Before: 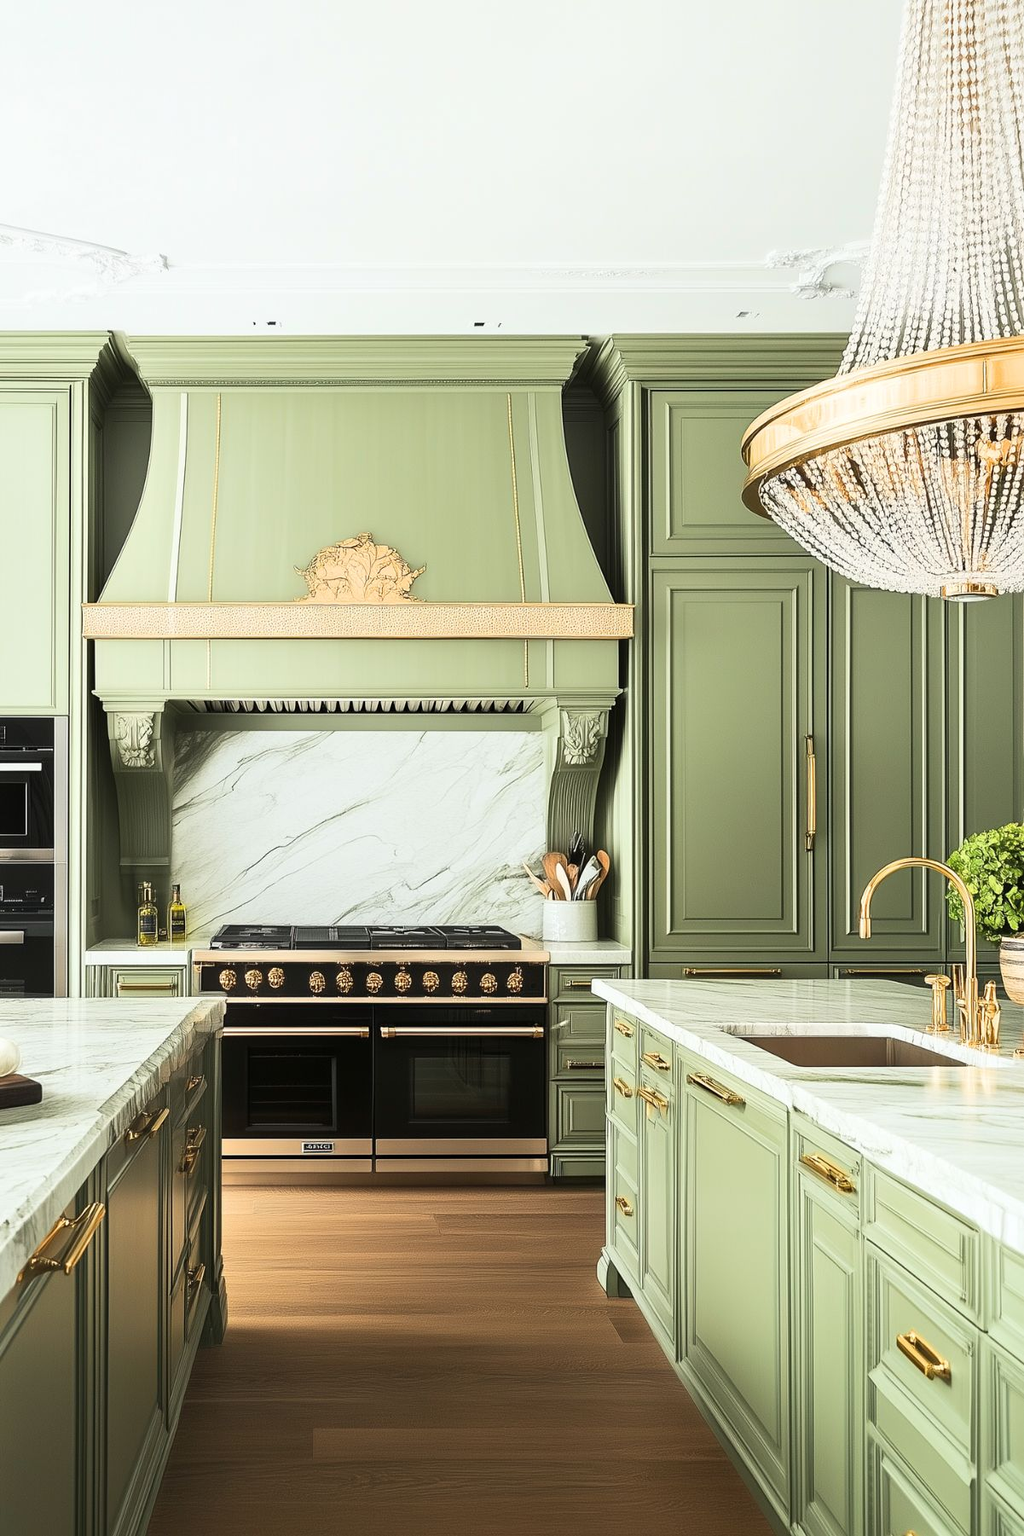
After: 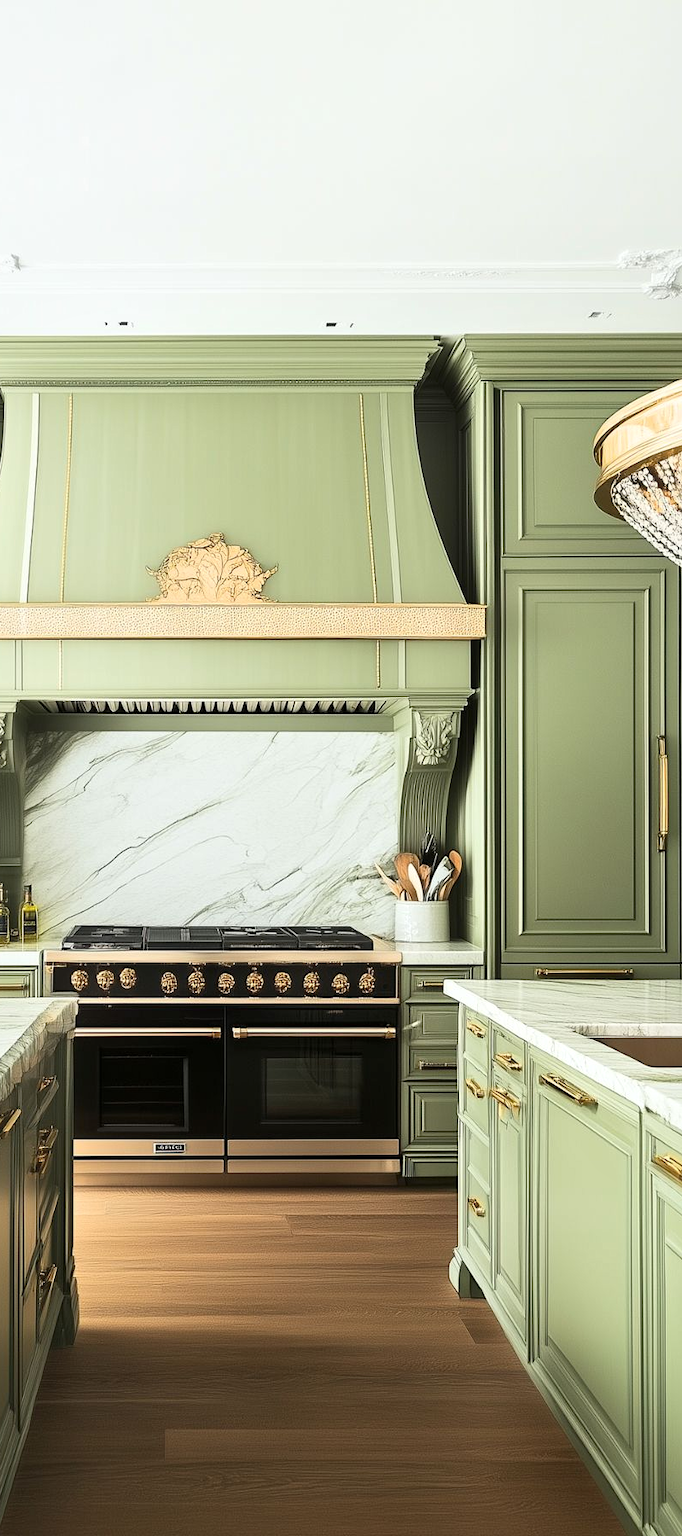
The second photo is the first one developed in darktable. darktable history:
local contrast: mode bilateral grid, contrast 19, coarseness 50, detail 119%, midtone range 0.2
crop and rotate: left 14.506%, right 18.833%
